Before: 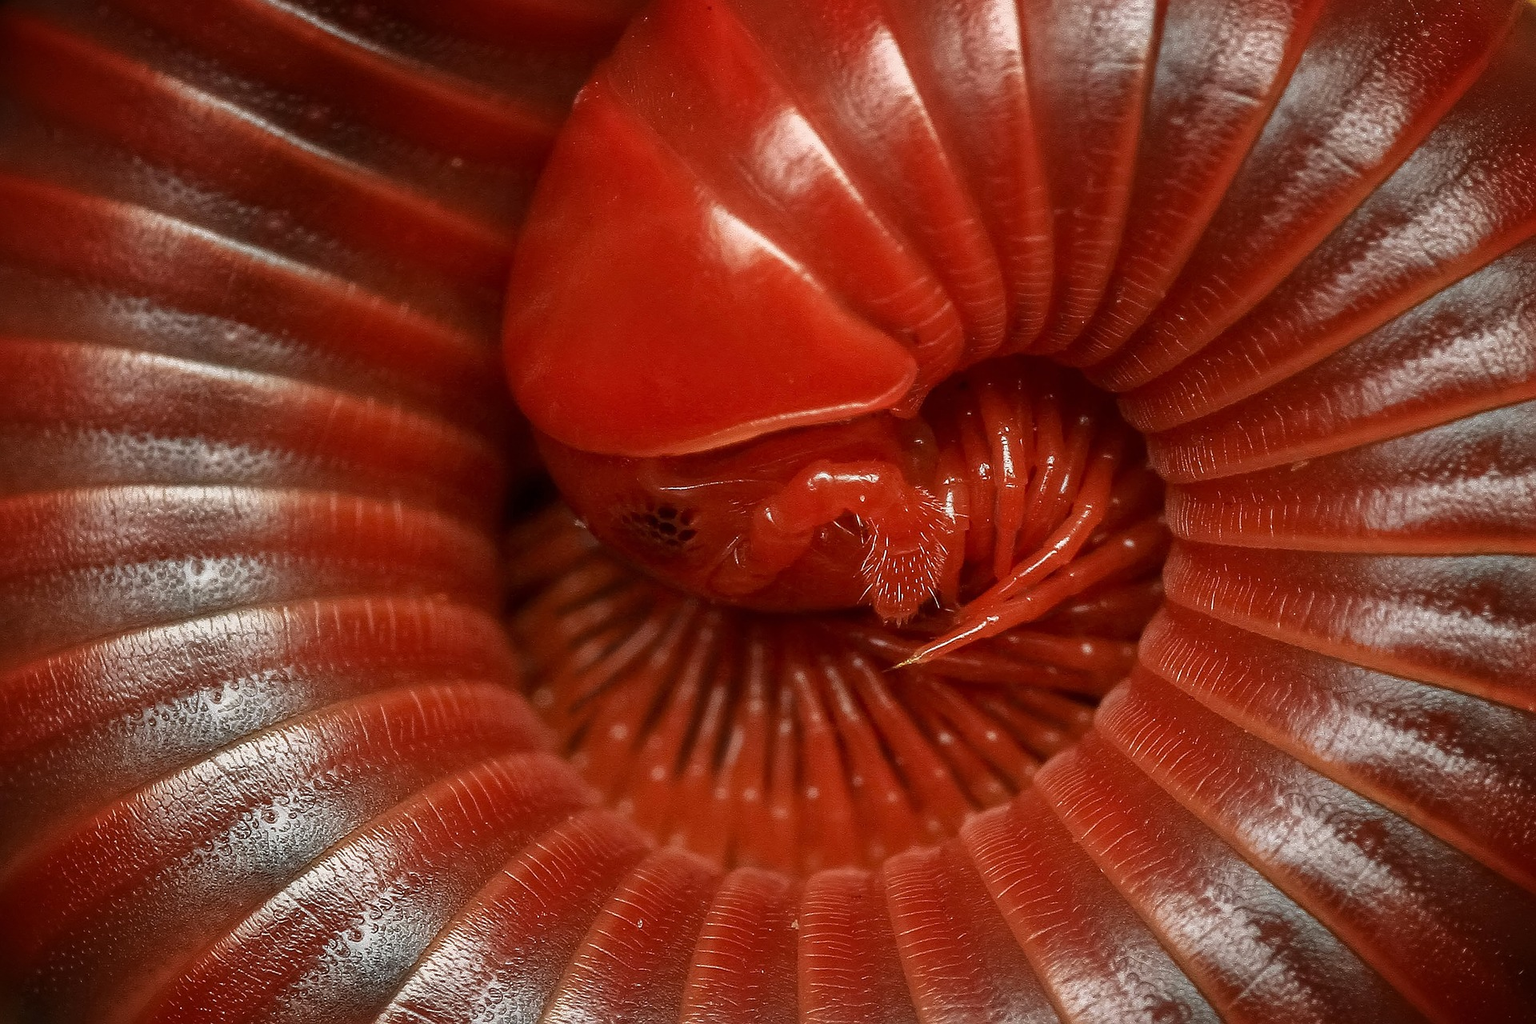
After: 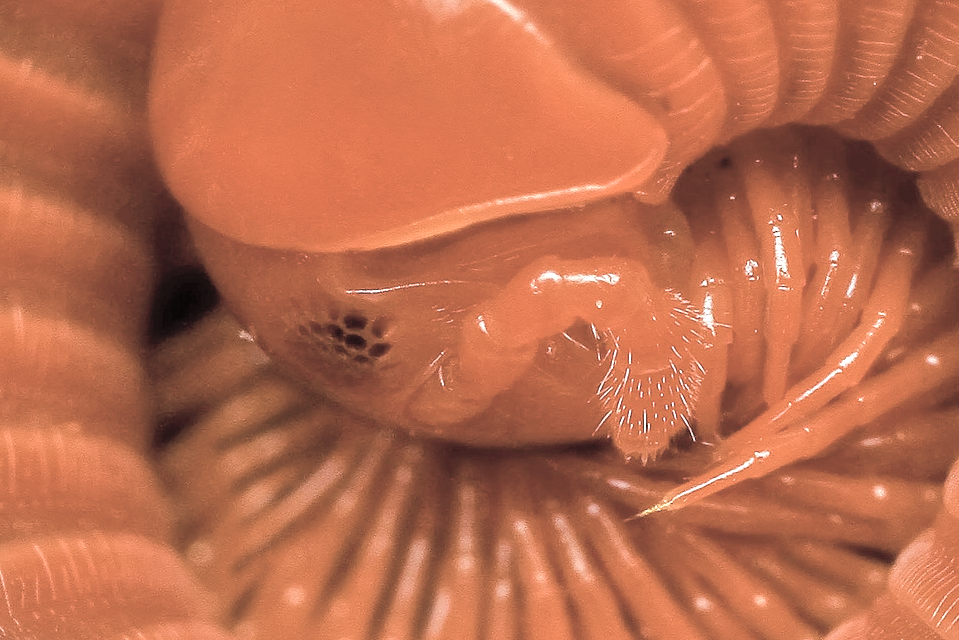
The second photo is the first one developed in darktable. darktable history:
crop: left 25%, top 25%, right 25%, bottom 25%
tone equalizer: -7 EV 0.15 EV, -6 EV 0.6 EV, -5 EV 1.15 EV, -4 EV 1.33 EV, -3 EV 1.15 EV, -2 EV 0.6 EV, -1 EV 0.15 EV, mask exposure compensation -0.5 EV
color balance rgb: perceptual saturation grading › global saturation 25%, perceptual brilliance grading › mid-tones 10%, perceptual brilliance grading › shadows 15%, global vibrance 20%
contrast brightness saturation: brightness 0.18, saturation -0.5
